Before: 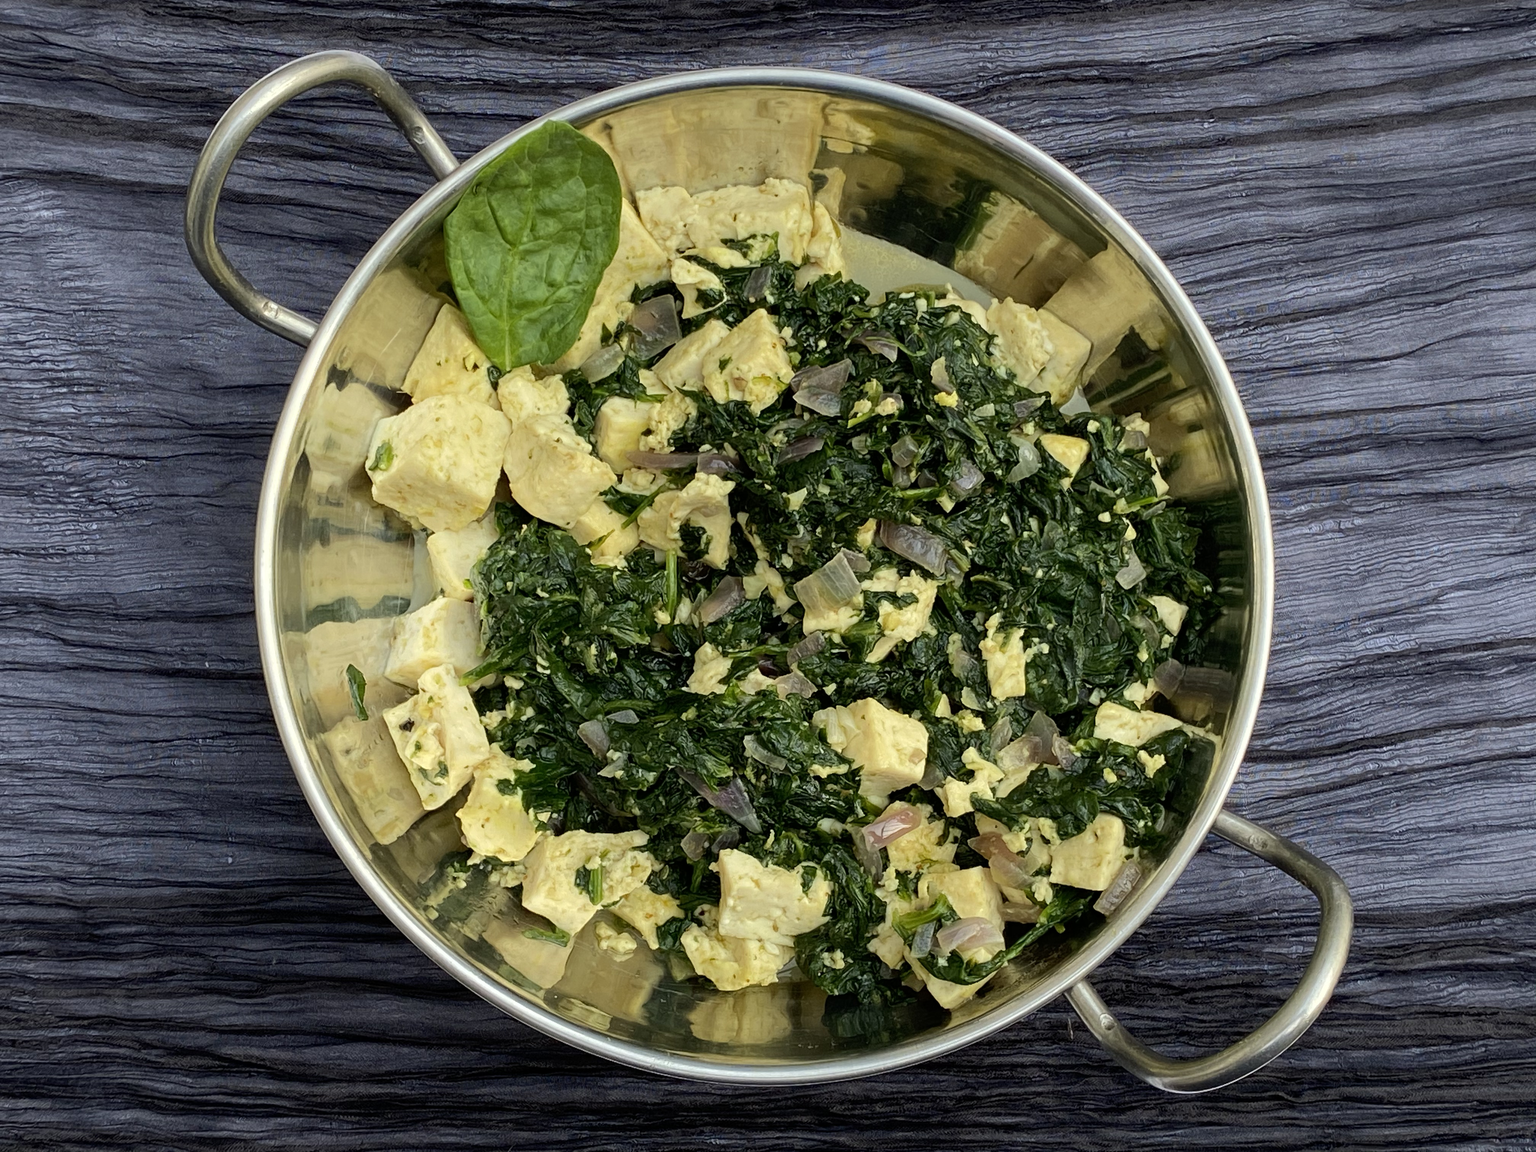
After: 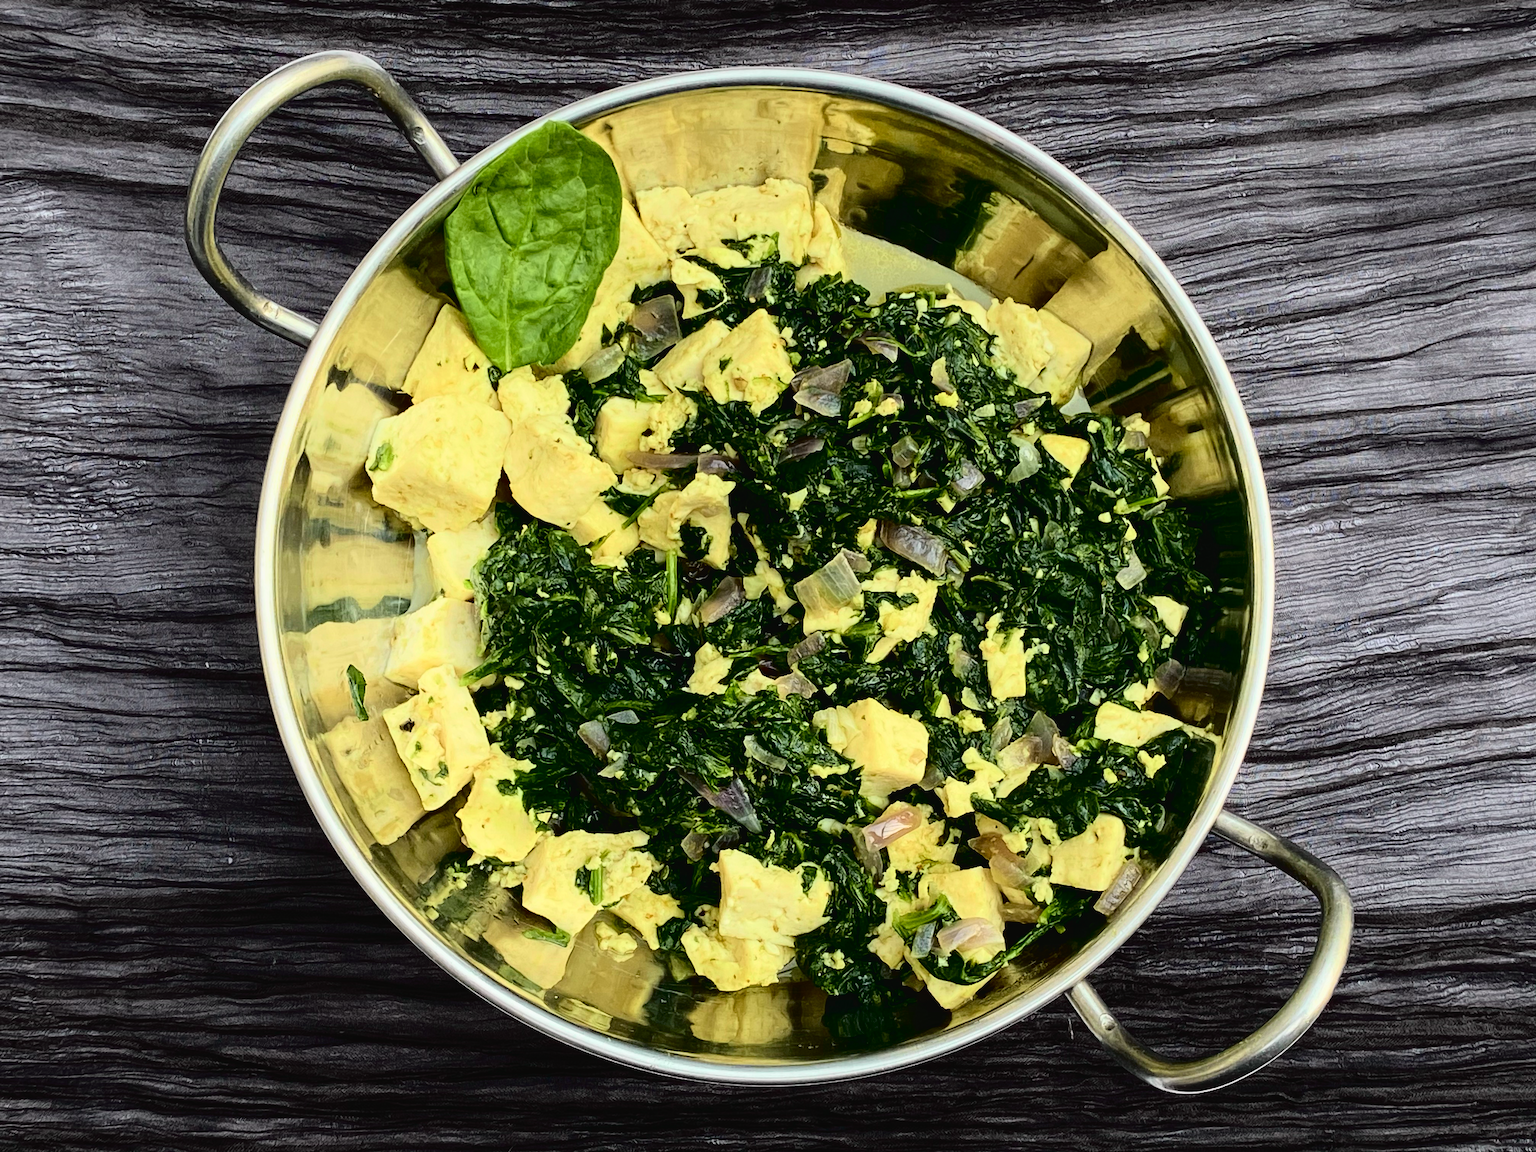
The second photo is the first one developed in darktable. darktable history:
tone curve: curves: ch0 [(0, 0.022) (0.177, 0.086) (0.392, 0.438) (0.704, 0.844) (0.858, 0.938) (1, 0.981)]; ch1 [(0, 0) (0.402, 0.36) (0.476, 0.456) (0.498, 0.497) (0.518, 0.521) (0.58, 0.598) (0.619, 0.65) (0.692, 0.737) (1, 1)]; ch2 [(0, 0) (0.415, 0.438) (0.483, 0.499) (0.503, 0.503) (0.526, 0.532) (0.563, 0.604) (0.626, 0.697) (0.699, 0.753) (0.997, 0.858)], color space Lab, independent channels, preserve colors none
